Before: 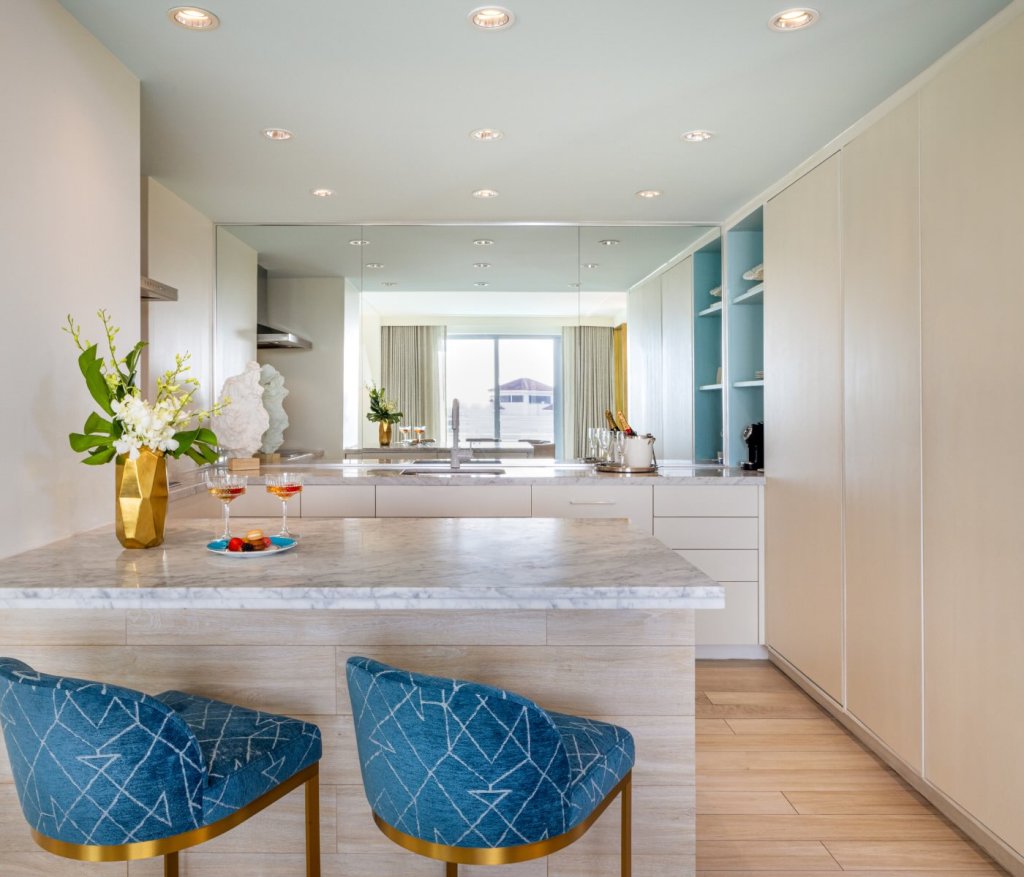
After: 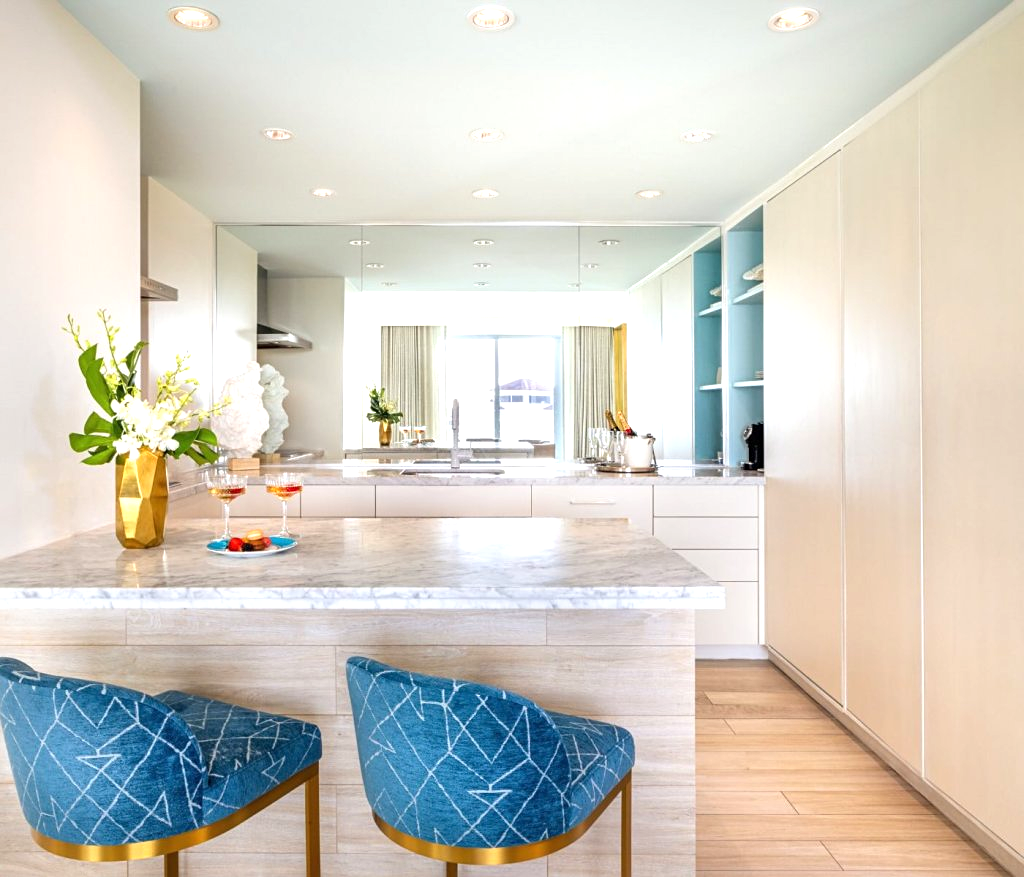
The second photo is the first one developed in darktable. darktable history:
exposure: black level correction 0, exposure 0.7 EV, compensate exposure bias true, compensate highlight preservation false
sharpen: amount 0.2
